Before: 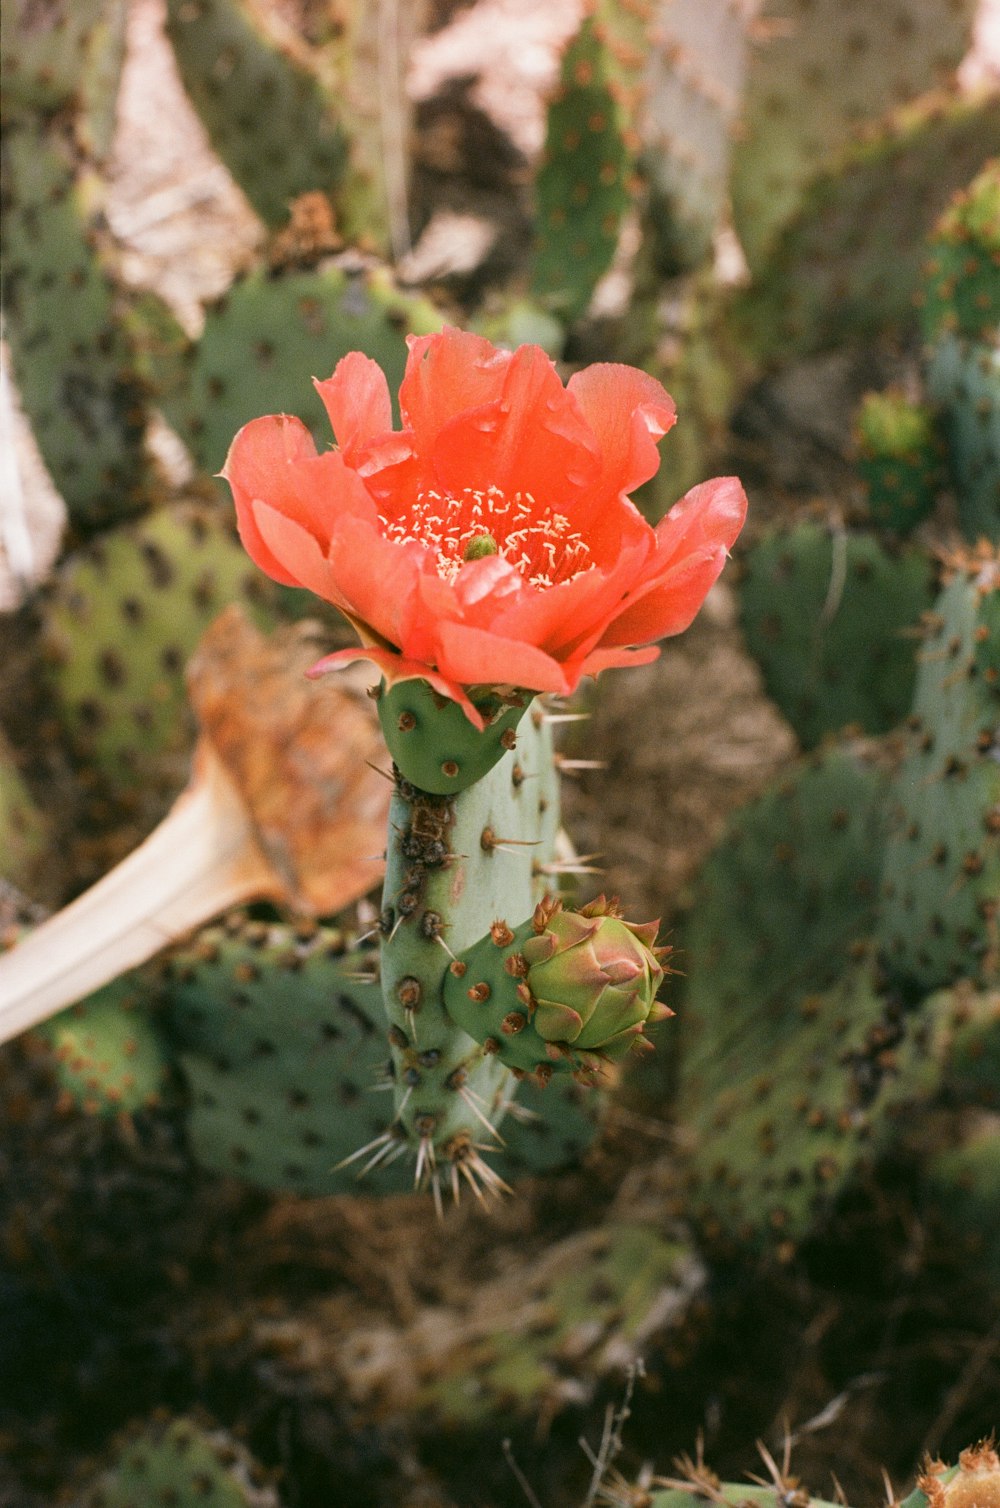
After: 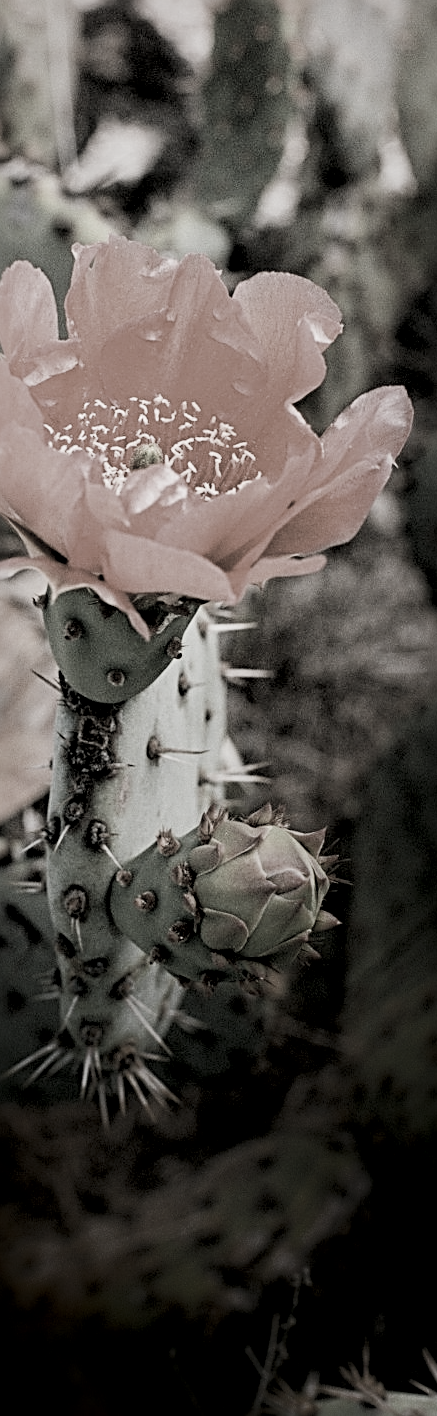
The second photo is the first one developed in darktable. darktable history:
shadows and highlights: shadows -89.62, highlights 89.34, soften with gaussian
local contrast: mode bilateral grid, contrast 25, coarseness 61, detail 151%, midtone range 0.2
exposure: black level correction 0.002, exposure 0.146 EV, compensate highlight preservation false
crop: left 33.478%, top 6.046%, right 22.817%
color correction: highlights b* 0.065, saturation 0.163
filmic rgb: black relative exposure -4.3 EV, white relative exposure 4.56 EV, threshold 2.95 EV, hardness 2.4, contrast 1.058, enable highlight reconstruction true
sharpen: radius 2.992, amount 0.757
